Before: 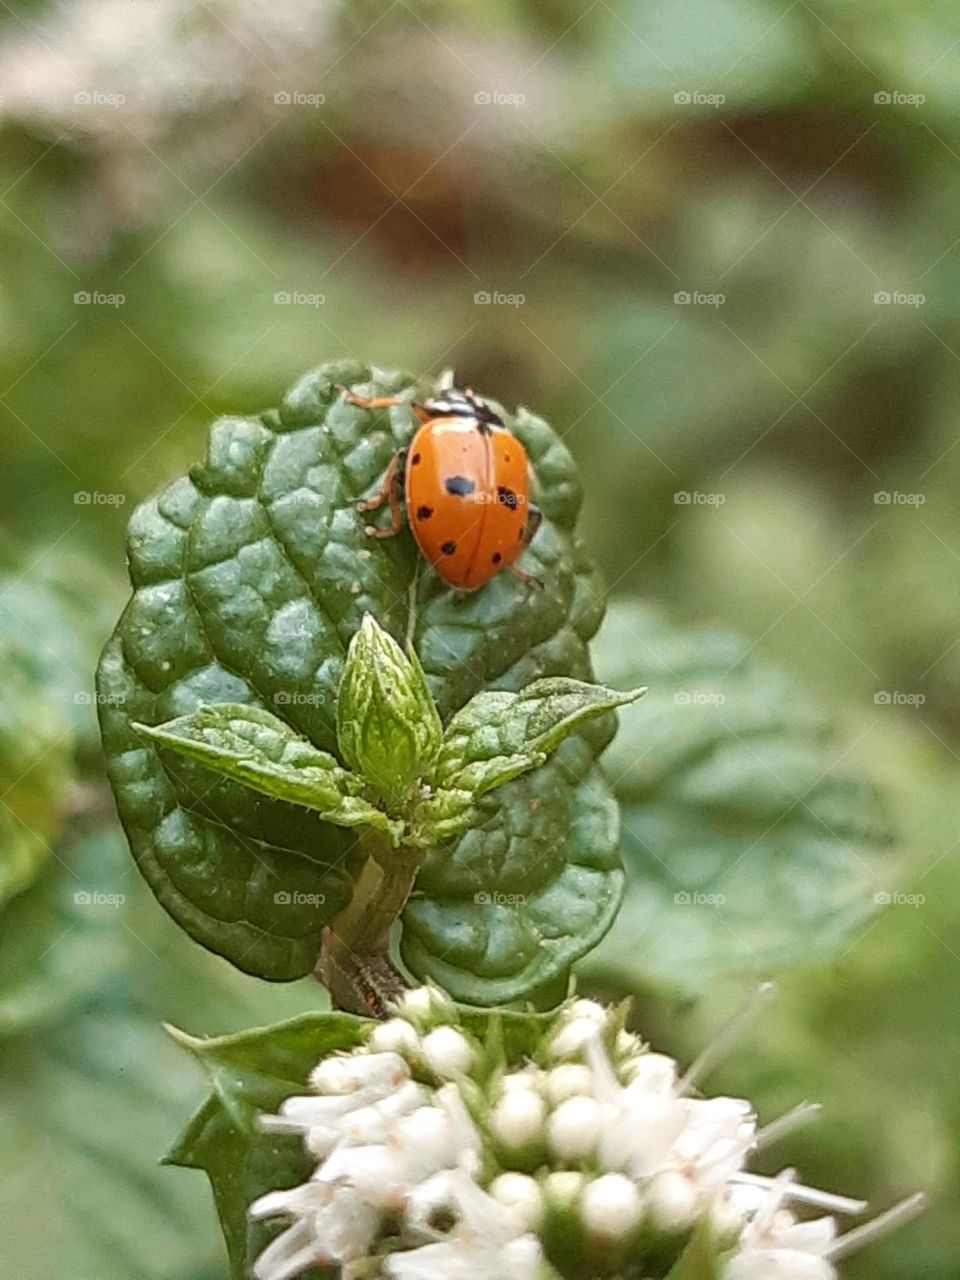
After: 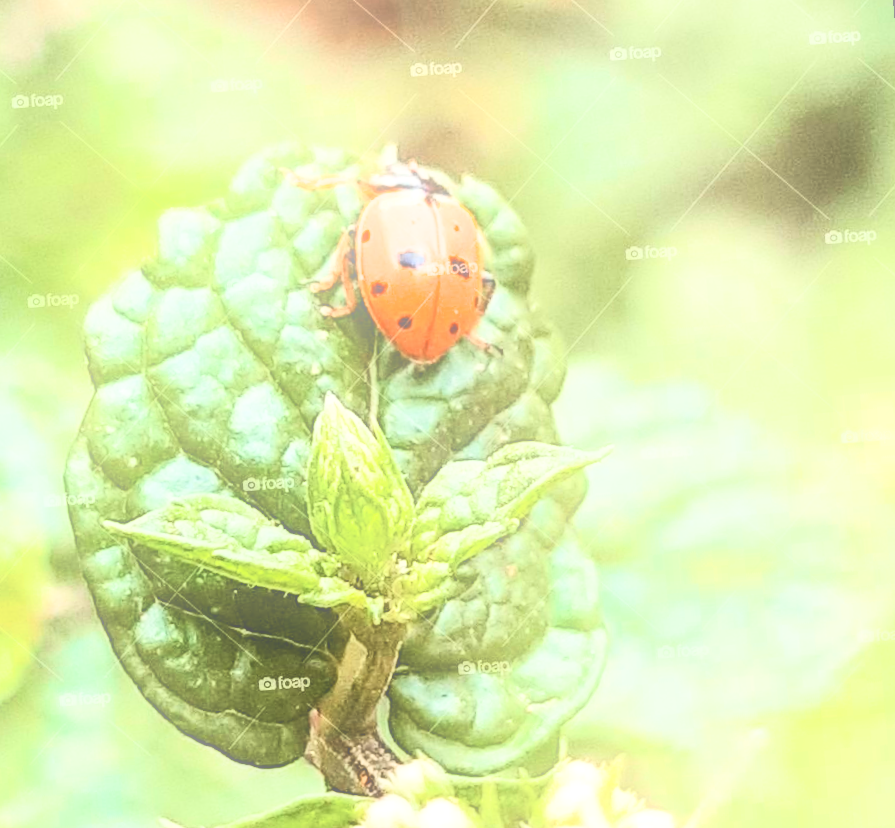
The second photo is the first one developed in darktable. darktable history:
exposure: black level correction 0, exposure 1.173 EV, compensate exposure bias true, compensate highlight preservation false
rotate and perspective: rotation -4.57°, crop left 0.054, crop right 0.944, crop top 0.087, crop bottom 0.914
local contrast: detail 130%
filmic rgb: black relative exposure -5 EV, hardness 2.88, contrast 1.5
crop and rotate: left 2.991%, top 13.302%, right 1.981%, bottom 12.636%
contrast brightness saturation: contrast 0.28
bloom: on, module defaults
